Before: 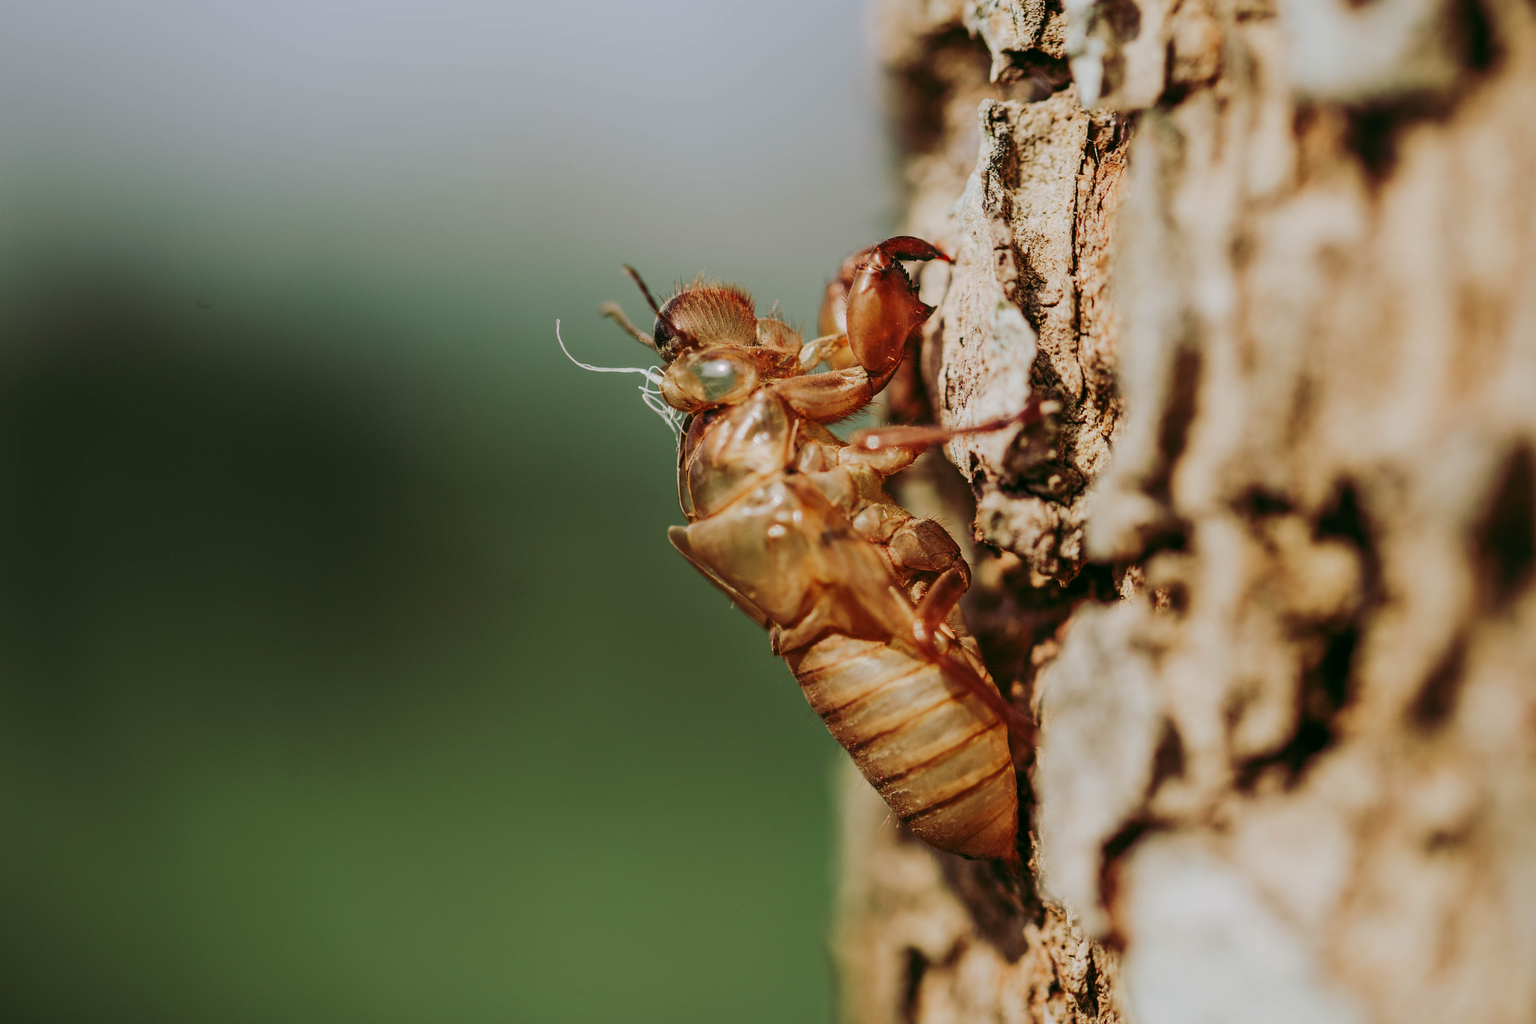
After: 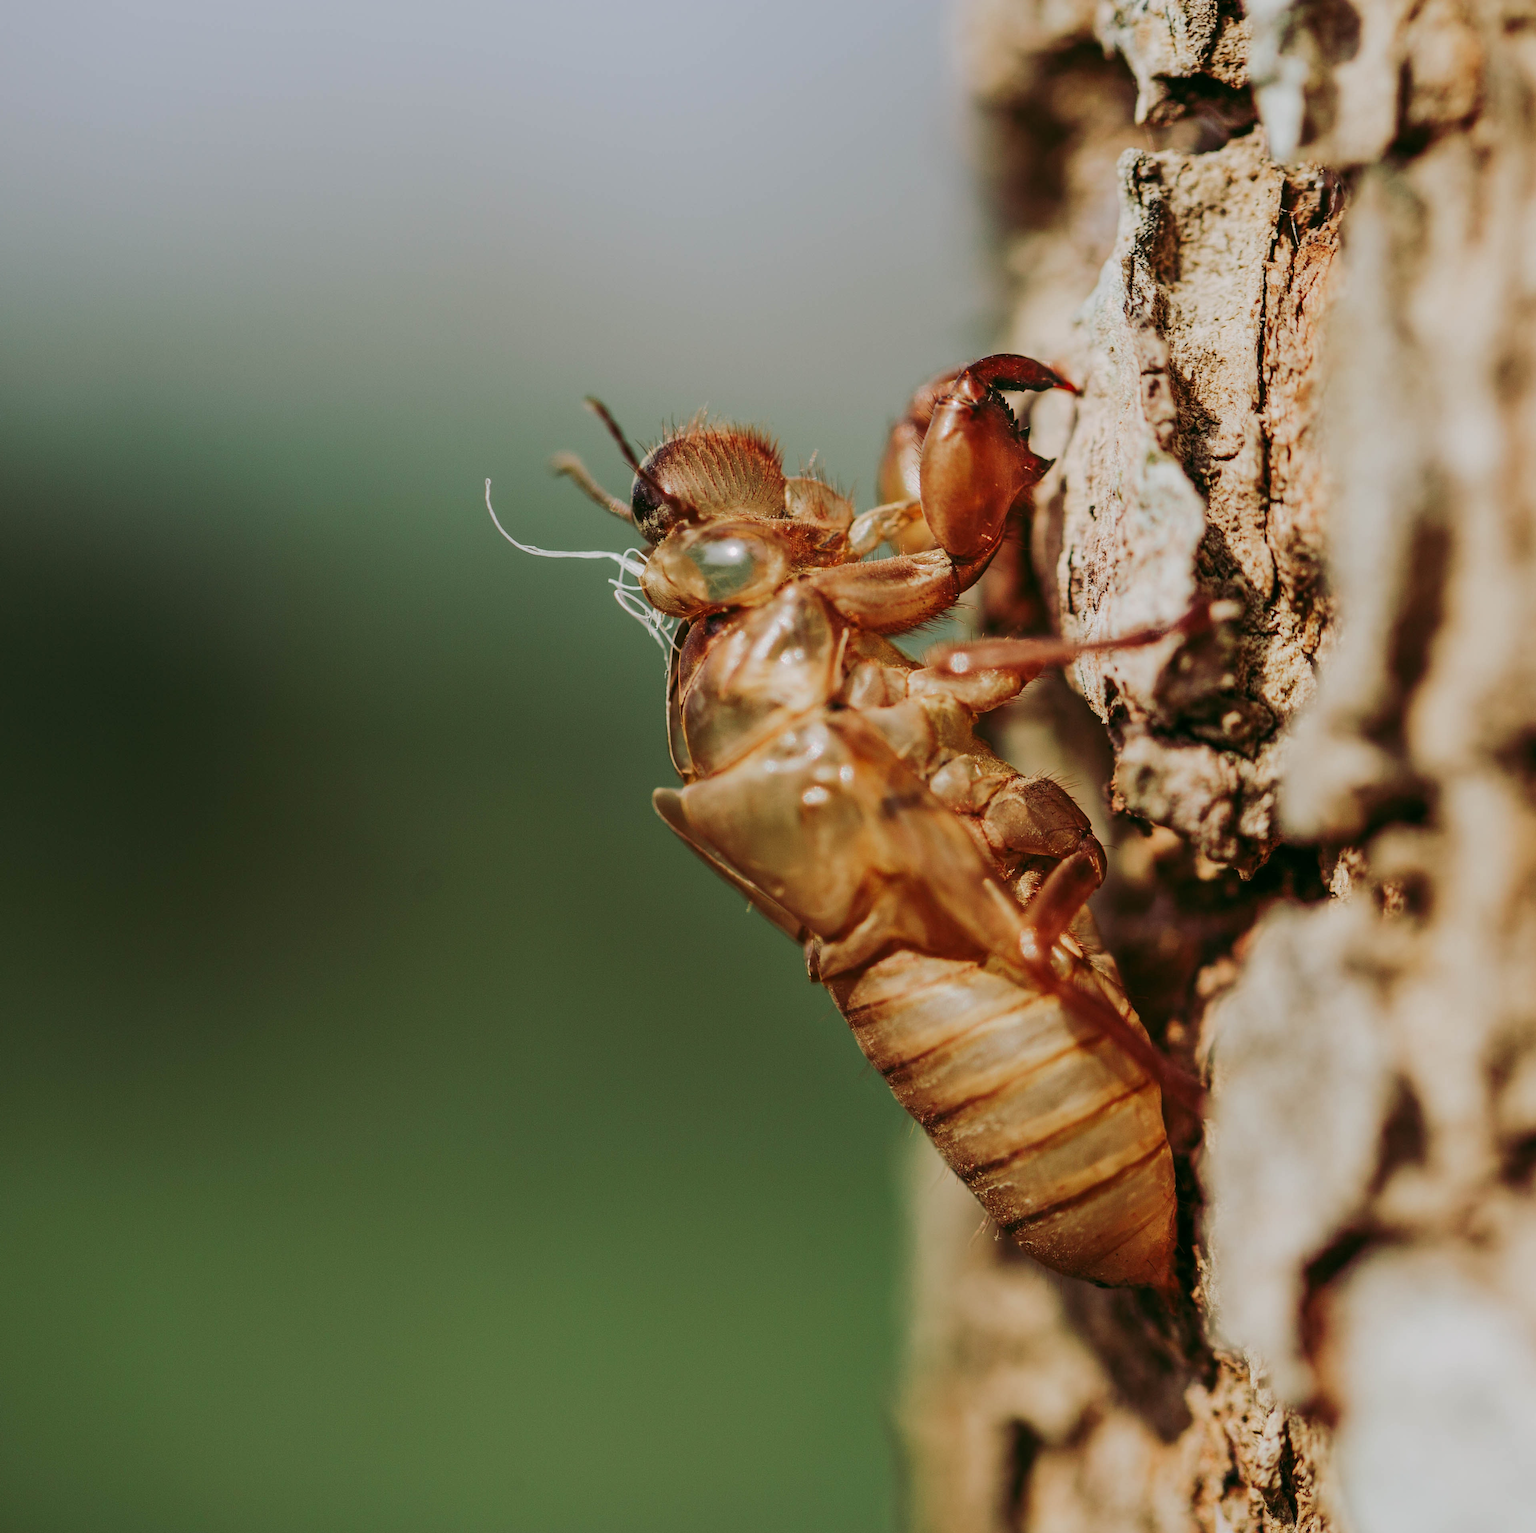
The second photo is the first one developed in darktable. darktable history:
crop and rotate: left 15.156%, right 18.089%
